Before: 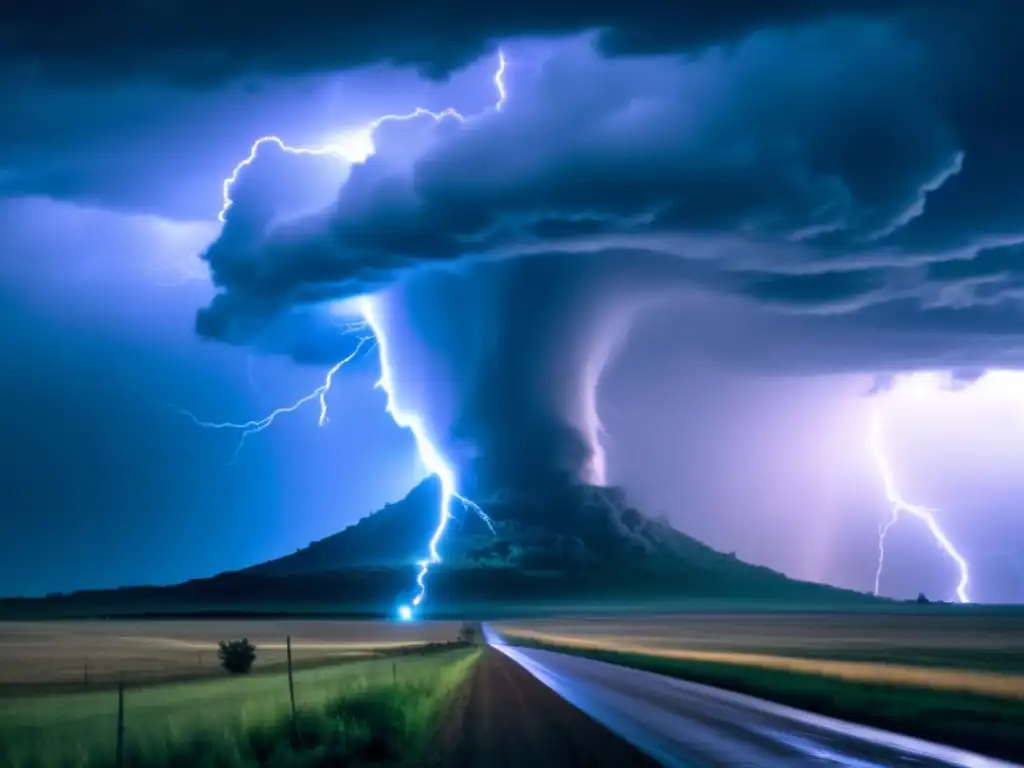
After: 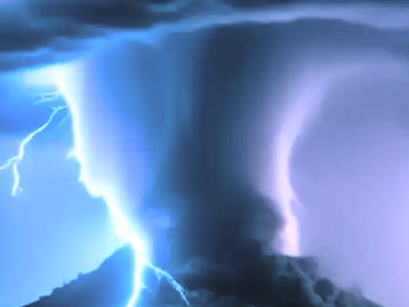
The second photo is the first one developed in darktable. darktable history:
tone curve: curves: ch0 [(0, 0) (0.078, 0) (0.241, 0.056) (0.59, 0.574) (0.802, 0.868) (1, 1)], color space Lab, linked channels, preserve colors none
crop: left 30%, top 30%, right 30%, bottom 30%
contrast brightness saturation: brightness 0.28
